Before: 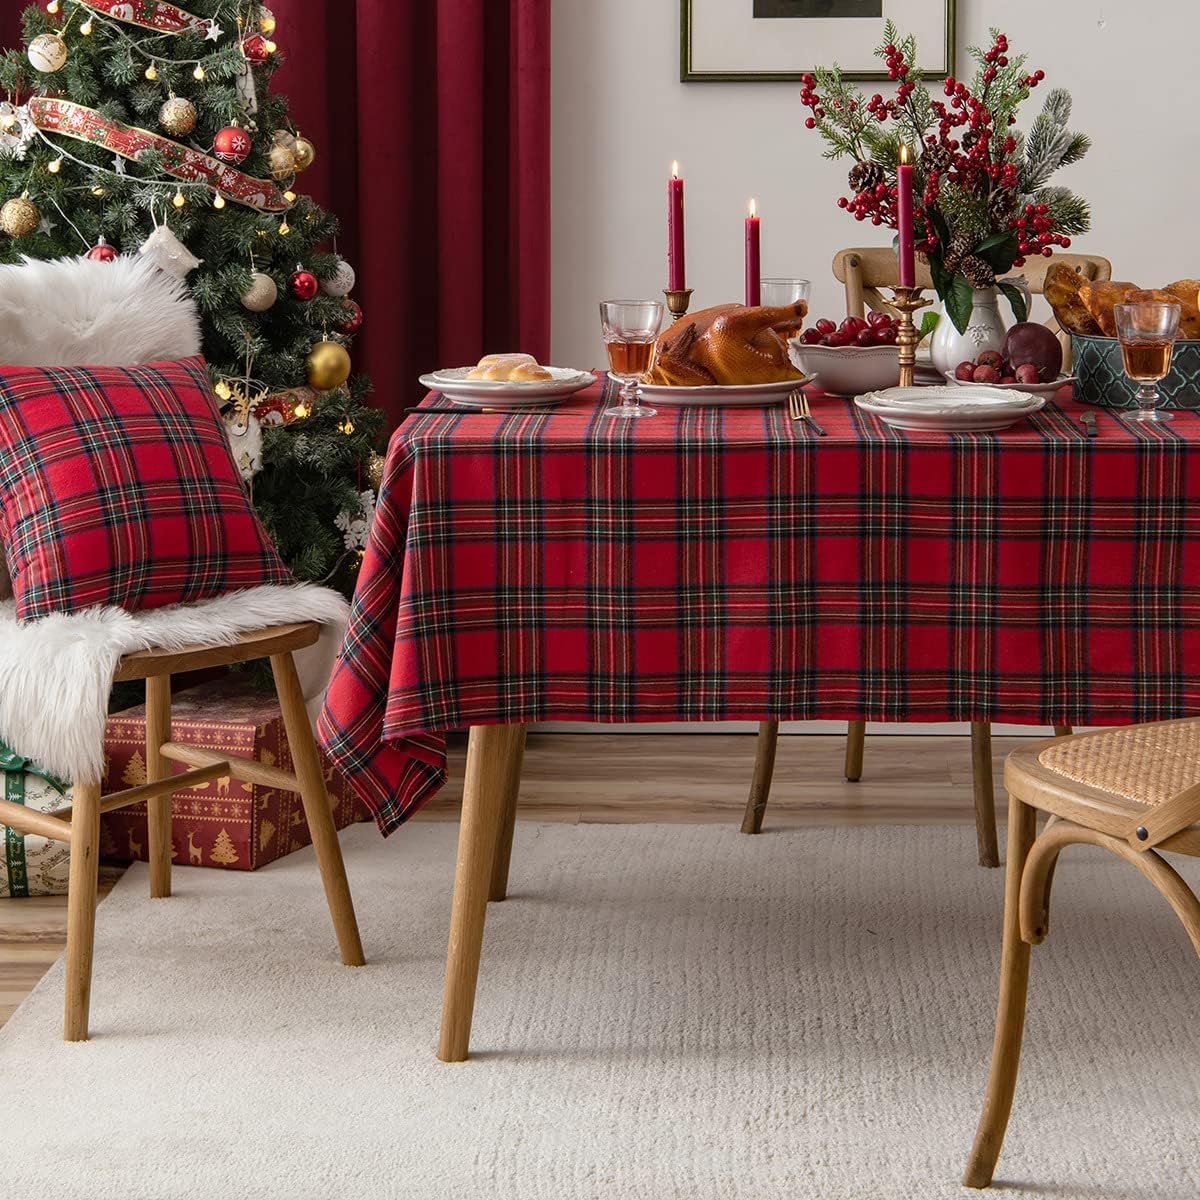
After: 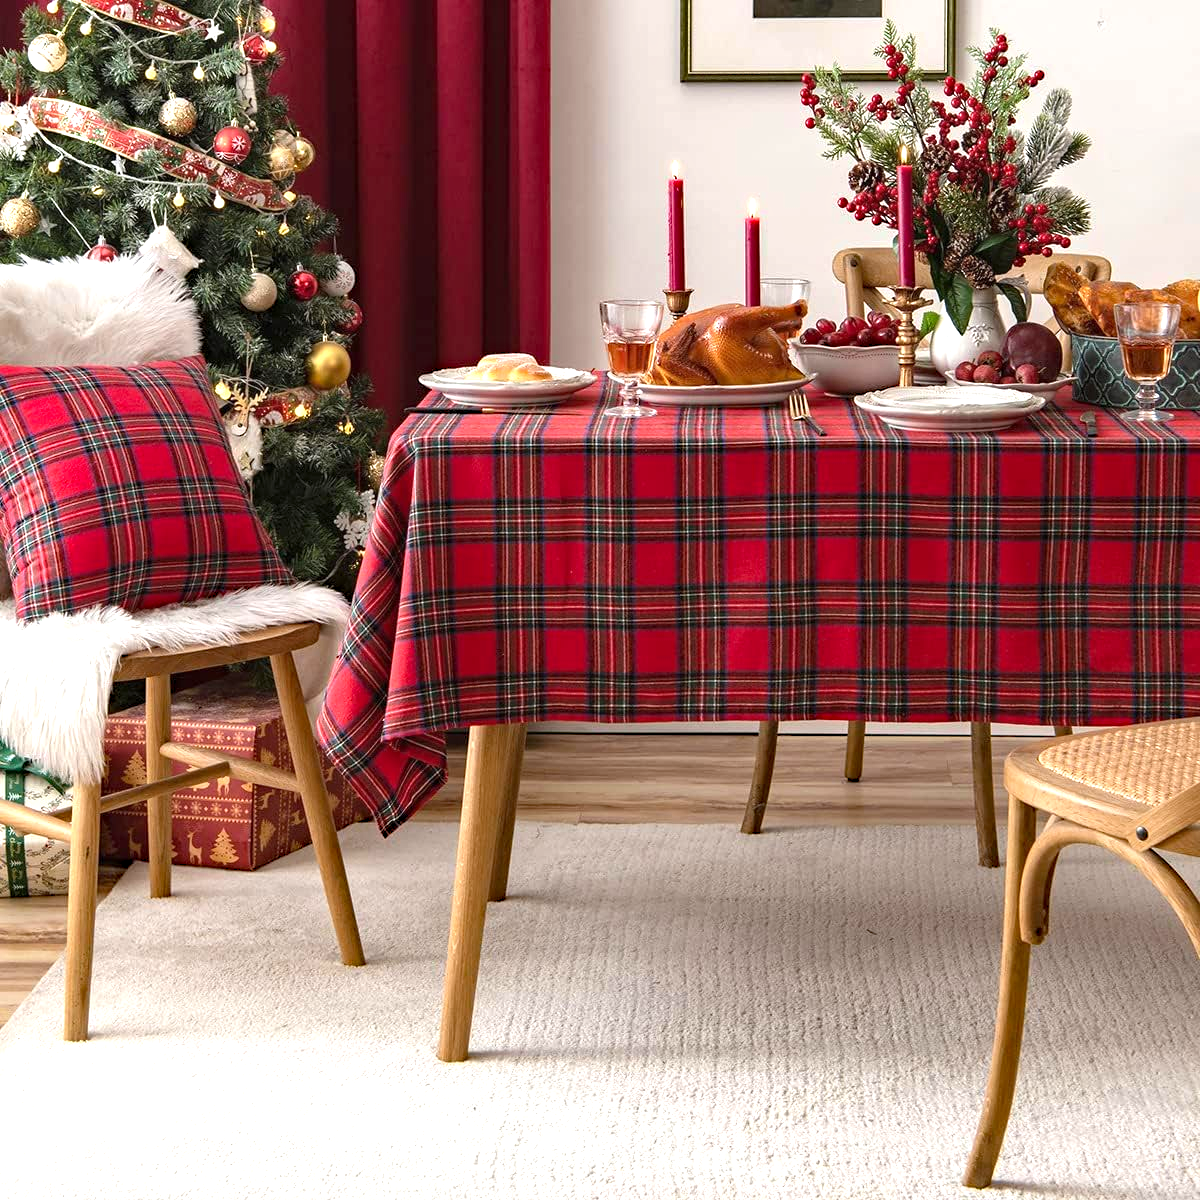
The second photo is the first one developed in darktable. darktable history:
haze removal: compatibility mode true, adaptive false
exposure: black level correction 0, exposure 0.899 EV, compensate exposure bias true, compensate highlight preservation false
